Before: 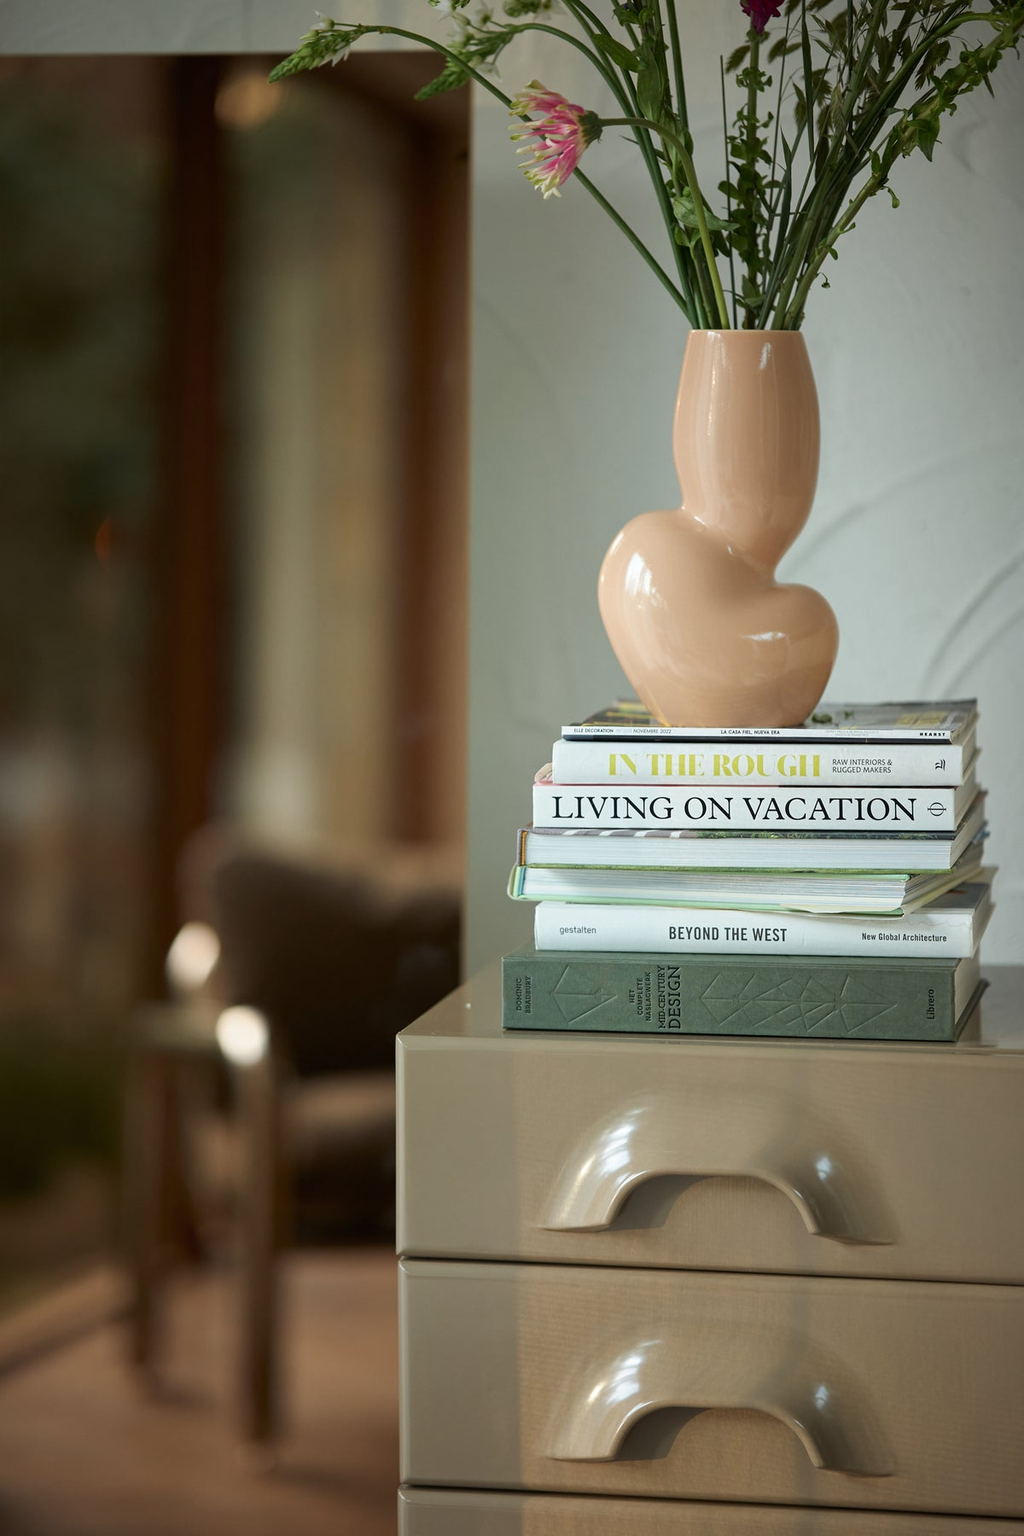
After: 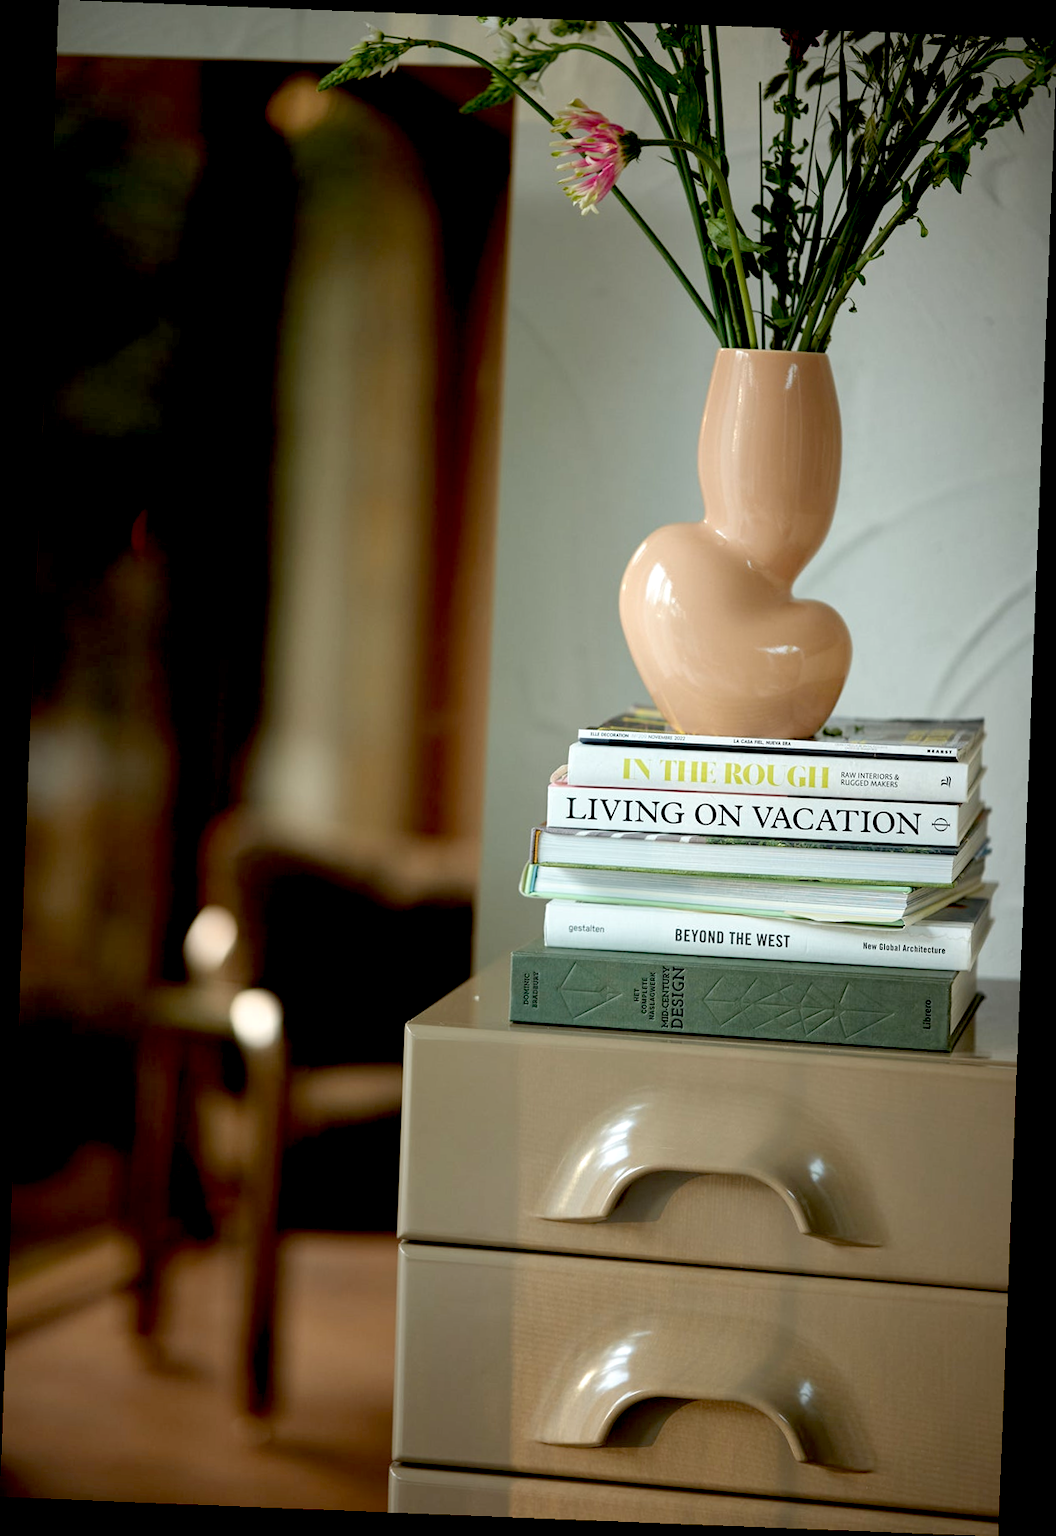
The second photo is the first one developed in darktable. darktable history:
exposure: black level correction 0.026, exposure 0.182 EV, compensate exposure bias true, compensate highlight preservation false
crop and rotate: angle -2.27°
